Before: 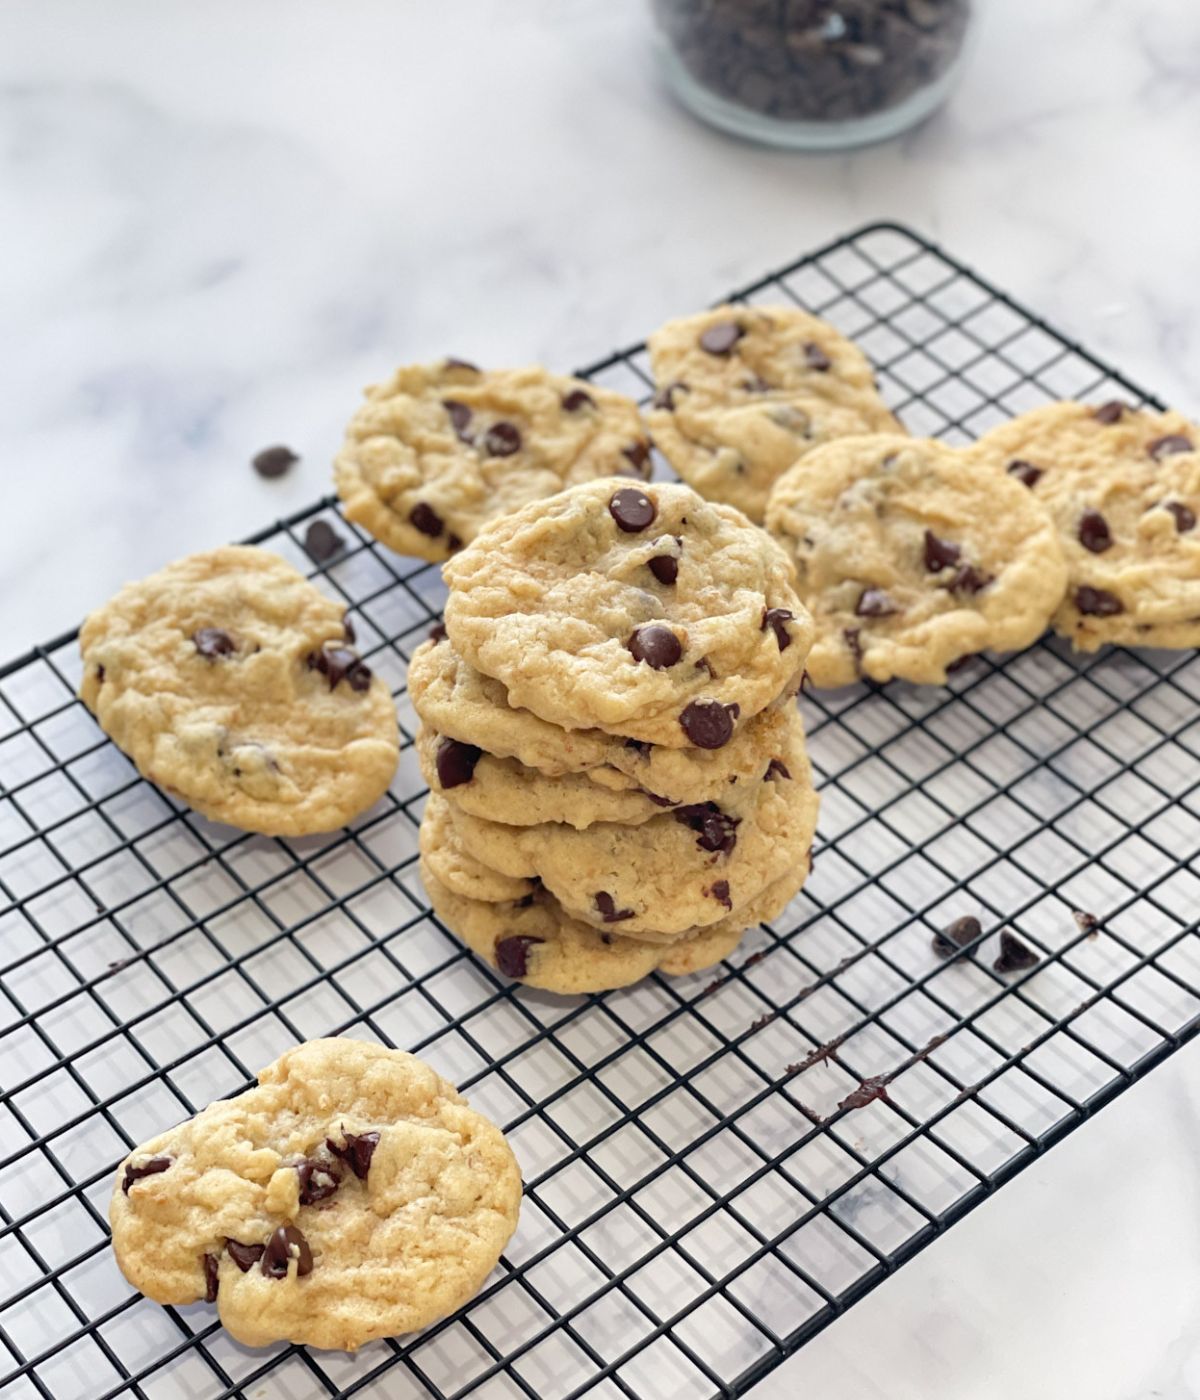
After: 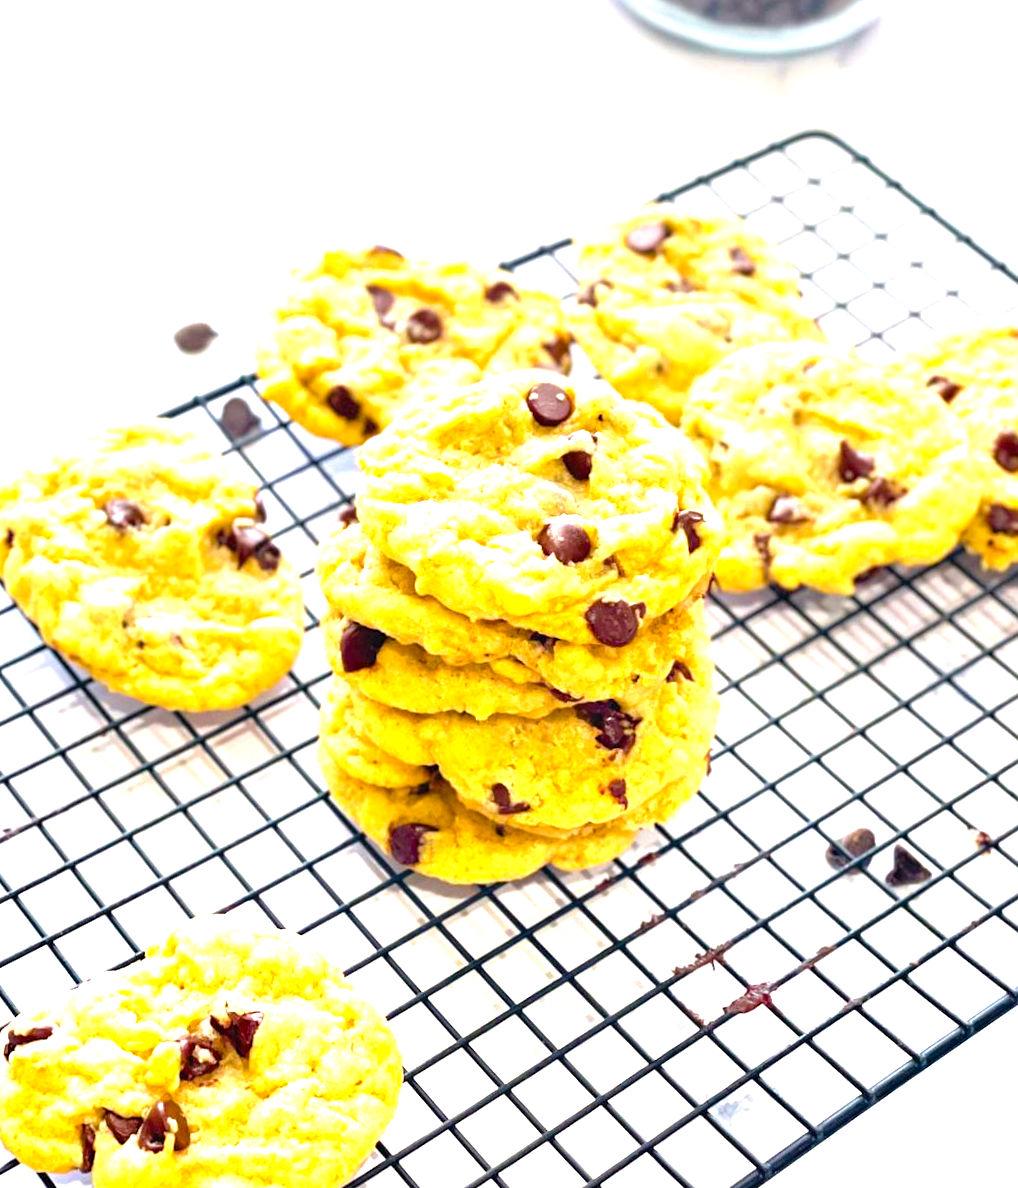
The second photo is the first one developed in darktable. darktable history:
exposure: exposure 1 EV, compensate highlight preservation false
color balance rgb: highlights gain › chroma 0.272%, highlights gain › hue 332.7°, perceptual saturation grading › global saturation 35.966%, perceptual saturation grading › shadows 35.752%, perceptual brilliance grading › global brilliance 10.585%, perceptual brilliance grading › shadows 15.186%, global vibrance 30.387%, contrast 10.529%
crop and rotate: angle -3.09°, left 5.198%, top 5.183%, right 4.73%, bottom 4.705%
local contrast: mode bilateral grid, contrast 99, coarseness 100, detail 107%, midtone range 0.2
